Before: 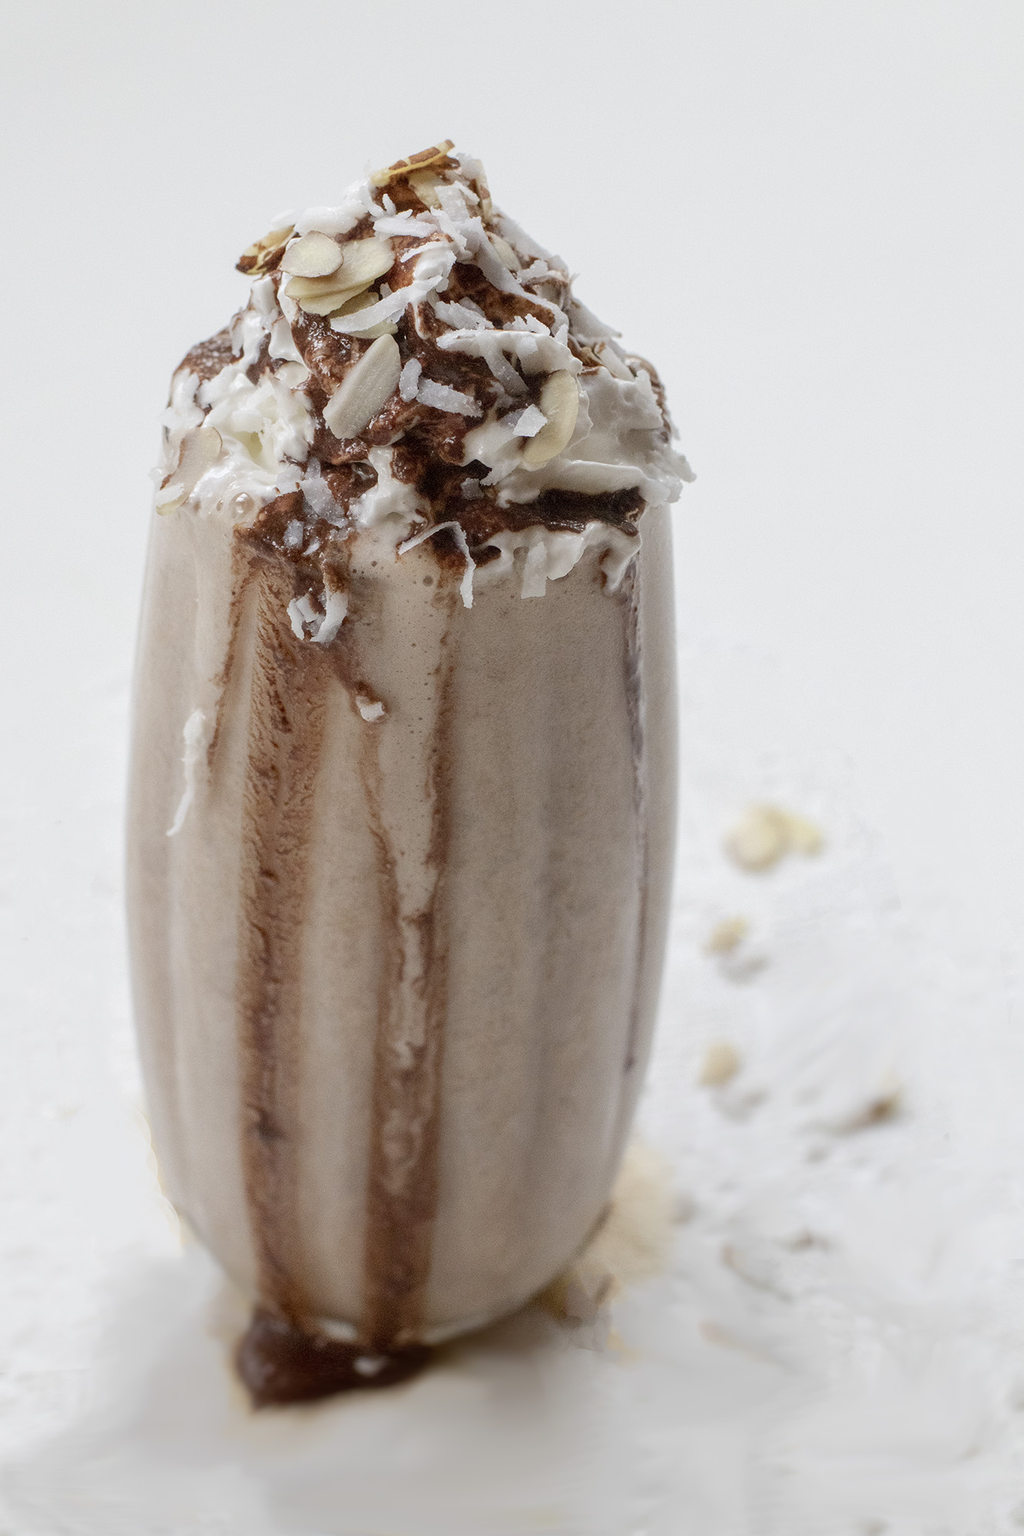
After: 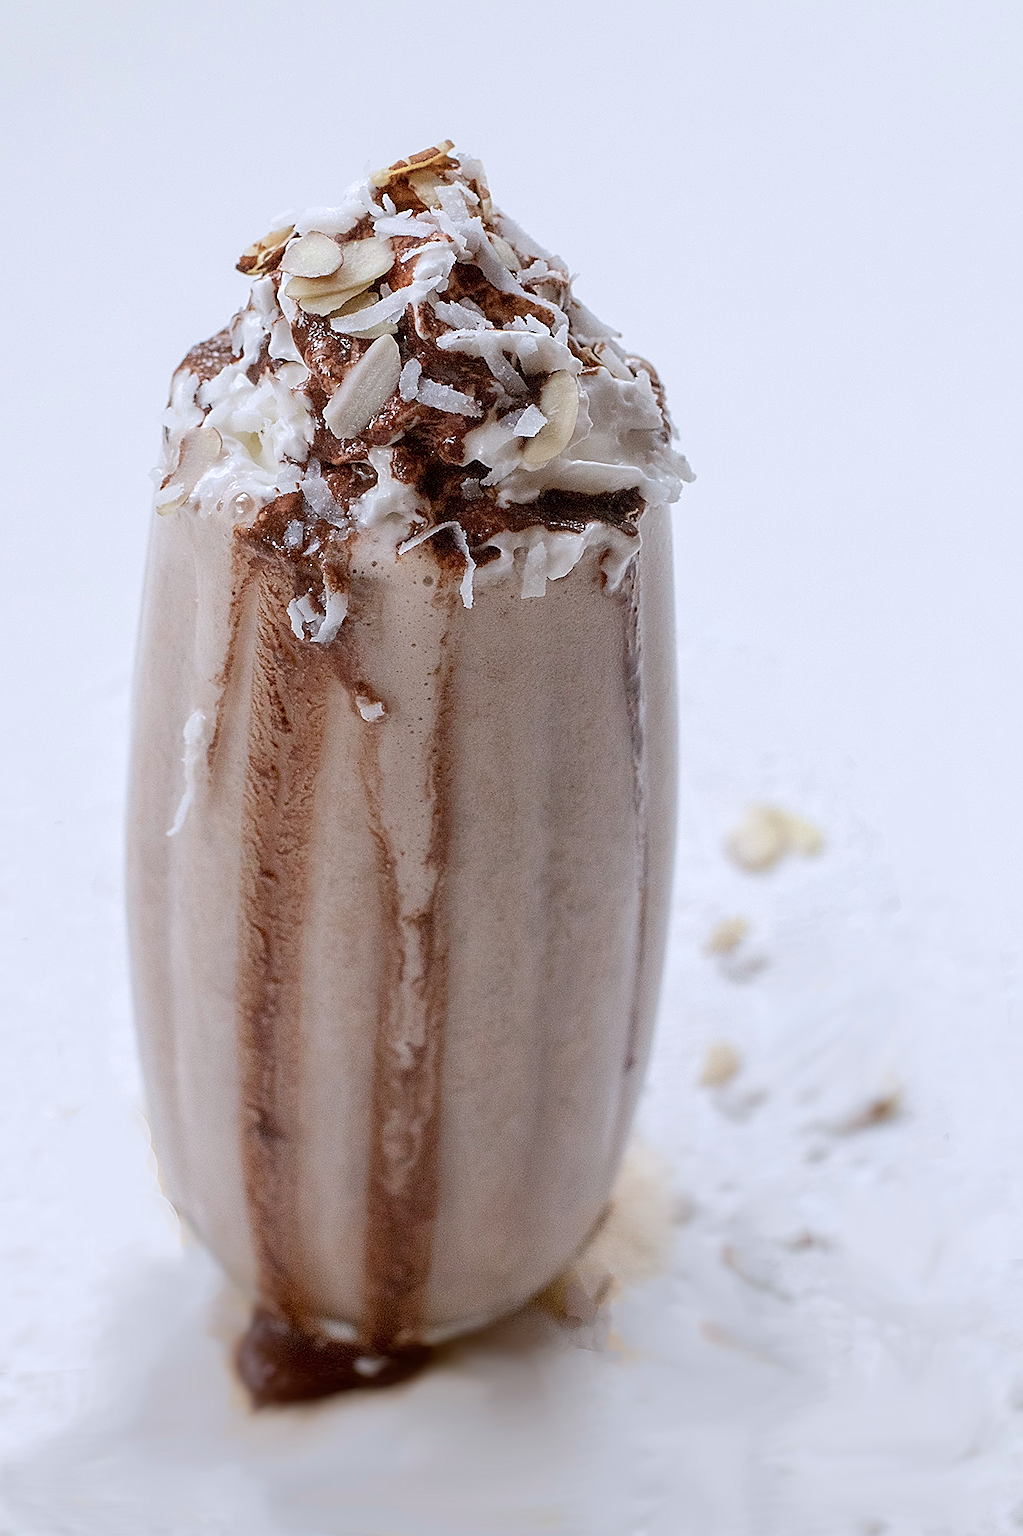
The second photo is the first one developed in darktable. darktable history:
sharpen: radius 1.684, amount 1.283
color calibration: gray › normalize channels true, illuminant as shot in camera, x 0.358, y 0.373, temperature 4628.91 K, gamut compression 0.006
